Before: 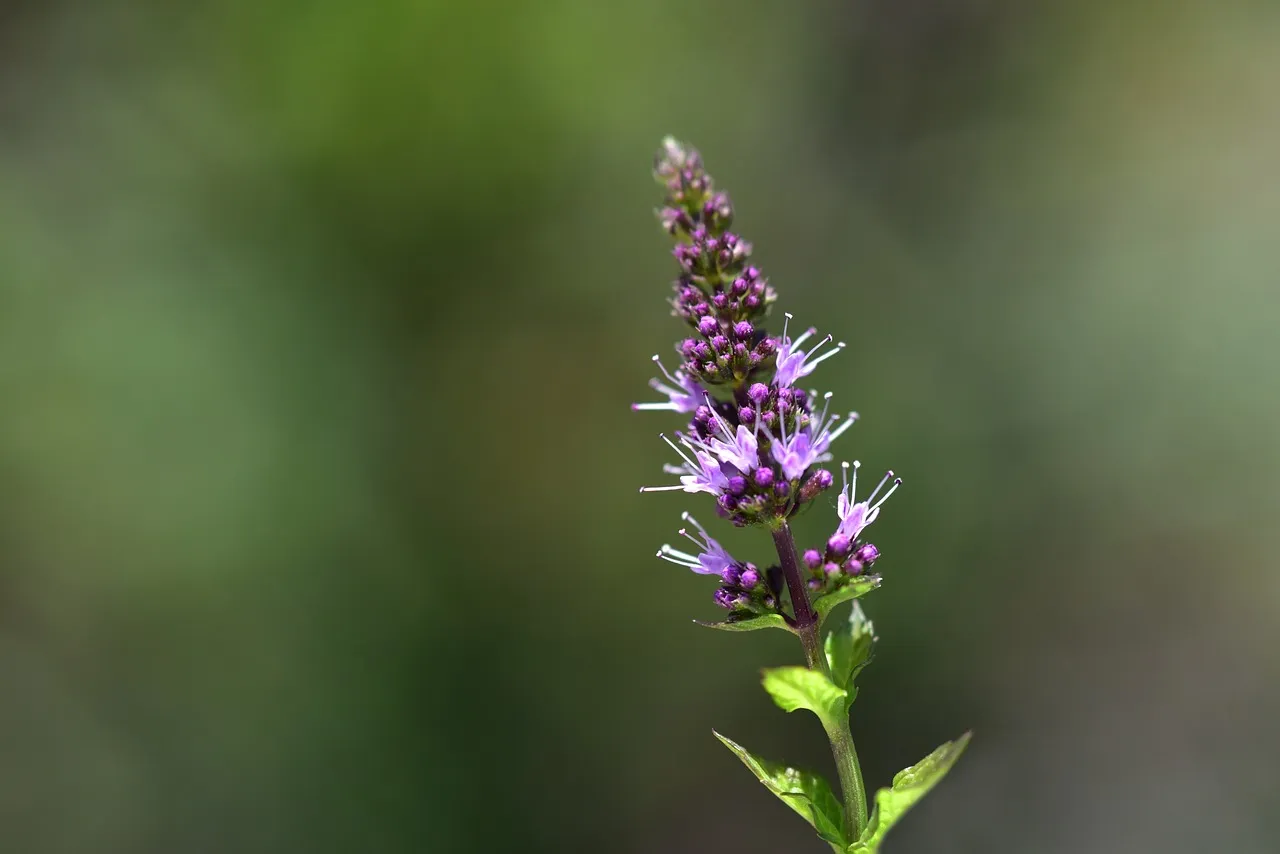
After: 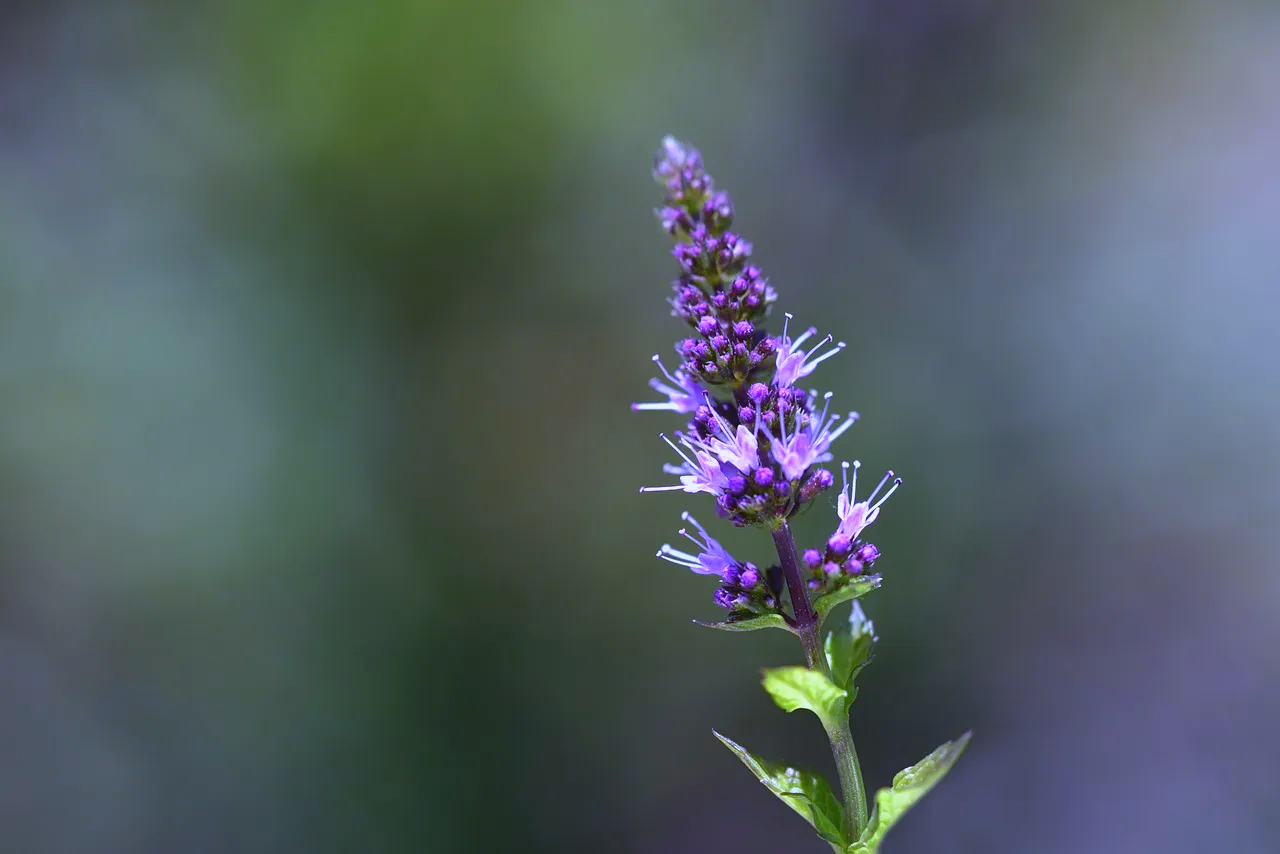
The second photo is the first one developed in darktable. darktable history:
contrast equalizer: y [[0.5, 0.488, 0.462, 0.461, 0.491, 0.5], [0.5 ×6], [0.5 ×6], [0 ×6], [0 ×6]]
white balance: red 0.98, blue 1.61
